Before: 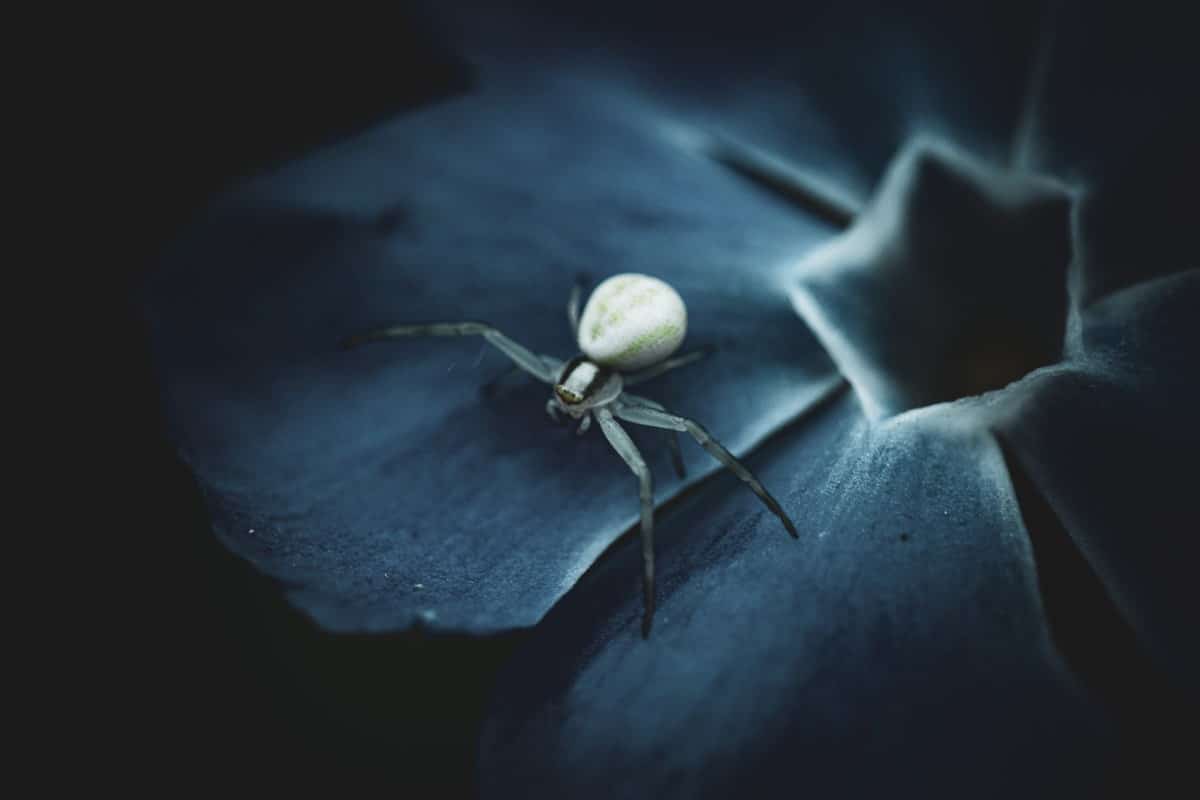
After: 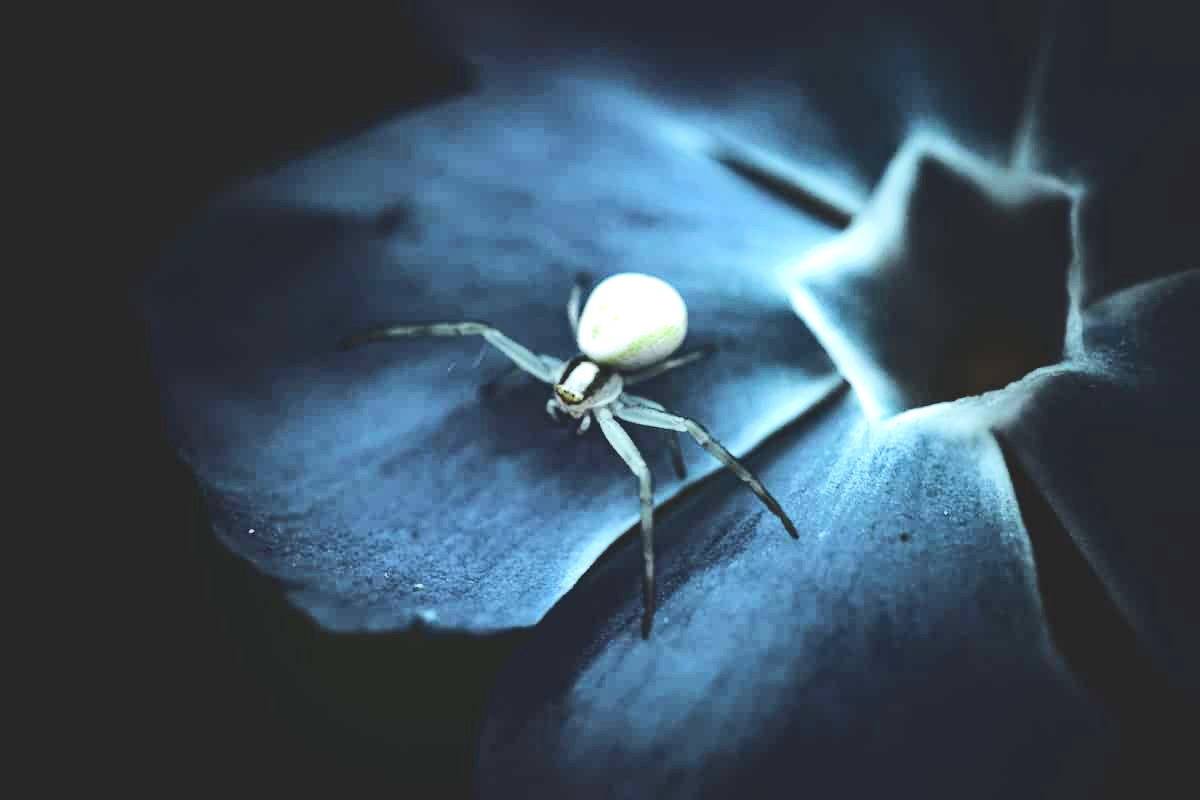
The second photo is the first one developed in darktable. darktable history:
tone curve: curves: ch0 [(0, 0) (0.003, 0.061) (0.011, 0.065) (0.025, 0.066) (0.044, 0.077) (0.069, 0.092) (0.1, 0.106) (0.136, 0.125) (0.177, 0.16) (0.224, 0.206) (0.277, 0.272) (0.335, 0.356) (0.399, 0.472) (0.468, 0.59) (0.543, 0.686) (0.623, 0.766) (0.709, 0.832) (0.801, 0.886) (0.898, 0.929) (1, 1)], color space Lab, linked channels, preserve colors none
exposure: black level correction 0, exposure 1.107 EV, compensate highlight preservation false
